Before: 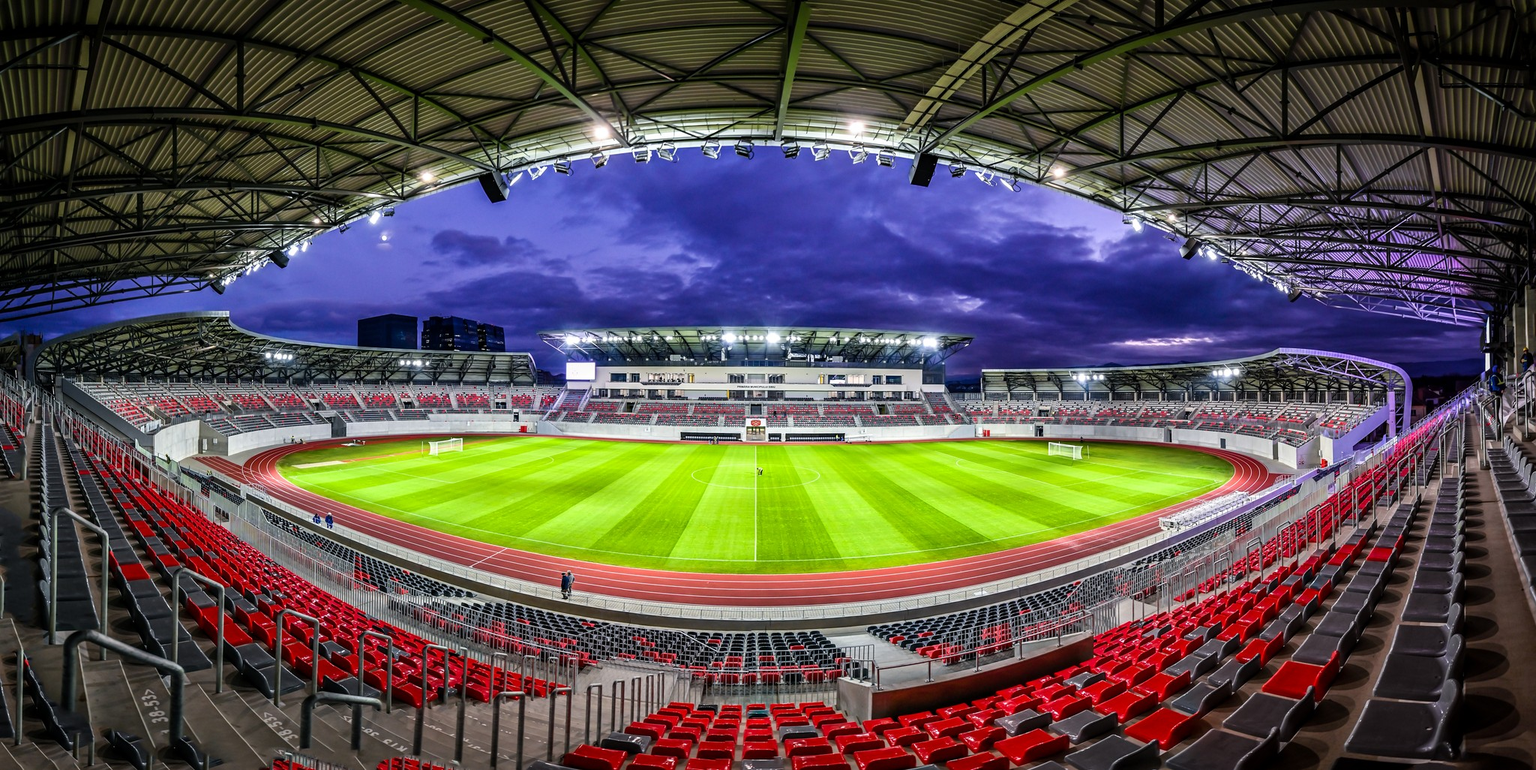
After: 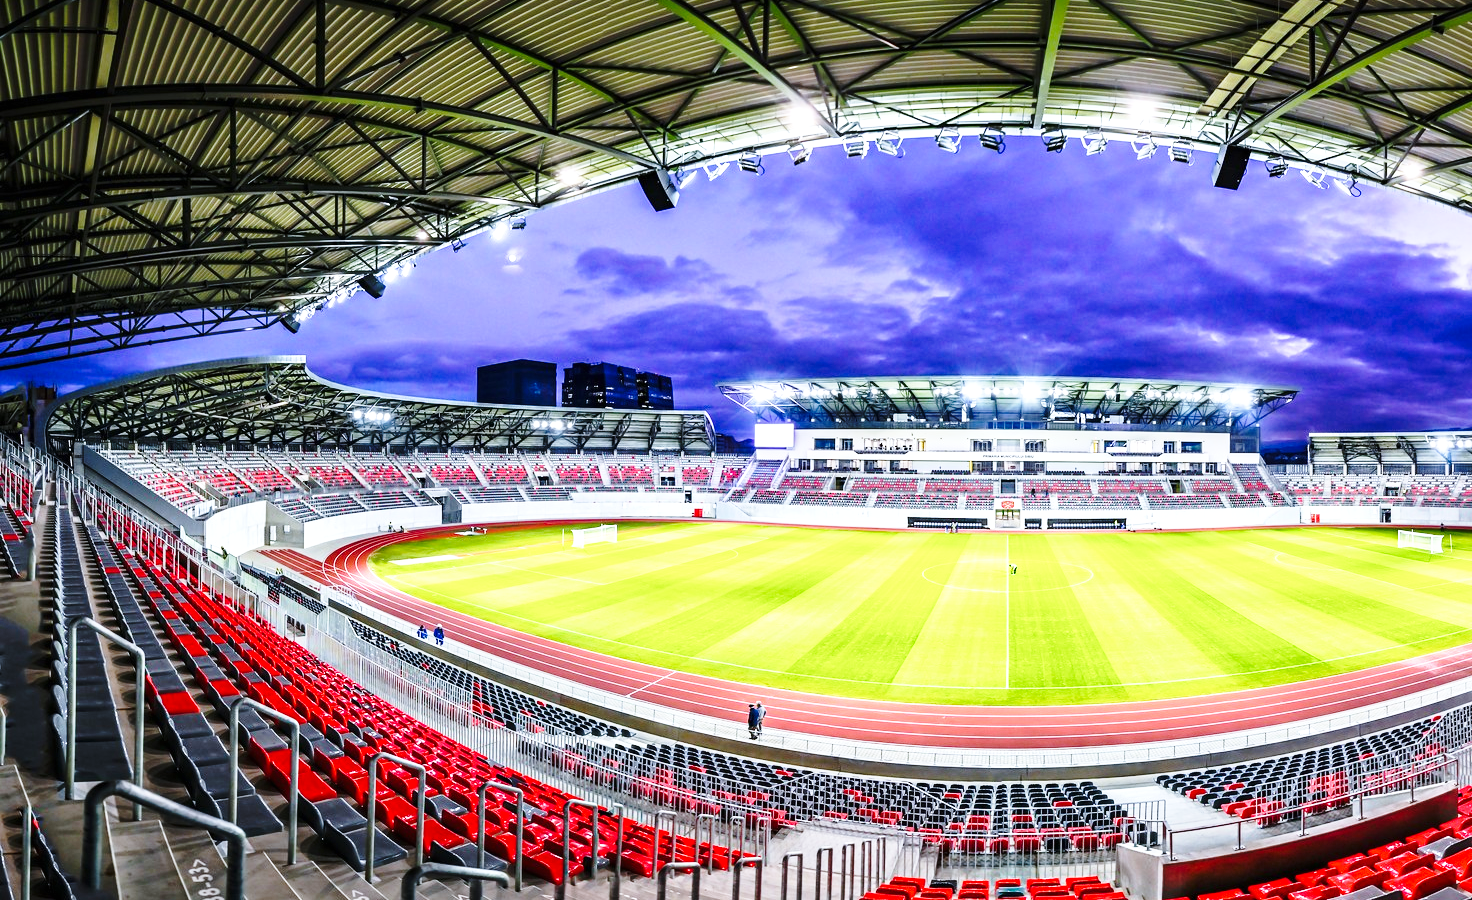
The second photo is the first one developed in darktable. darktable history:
base curve: curves: ch0 [(0, 0) (0.032, 0.037) (0.105, 0.228) (0.435, 0.76) (0.856, 0.983) (1, 1)], preserve colors none
exposure: black level correction 0, exposure 0.5 EV, compensate exposure bias true, compensate highlight preservation false
white balance: red 0.954, blue 1.079
crop: top 5.803%, right 27.864%, bottom 5.804%
rgb levels: preserve colors max RGB
